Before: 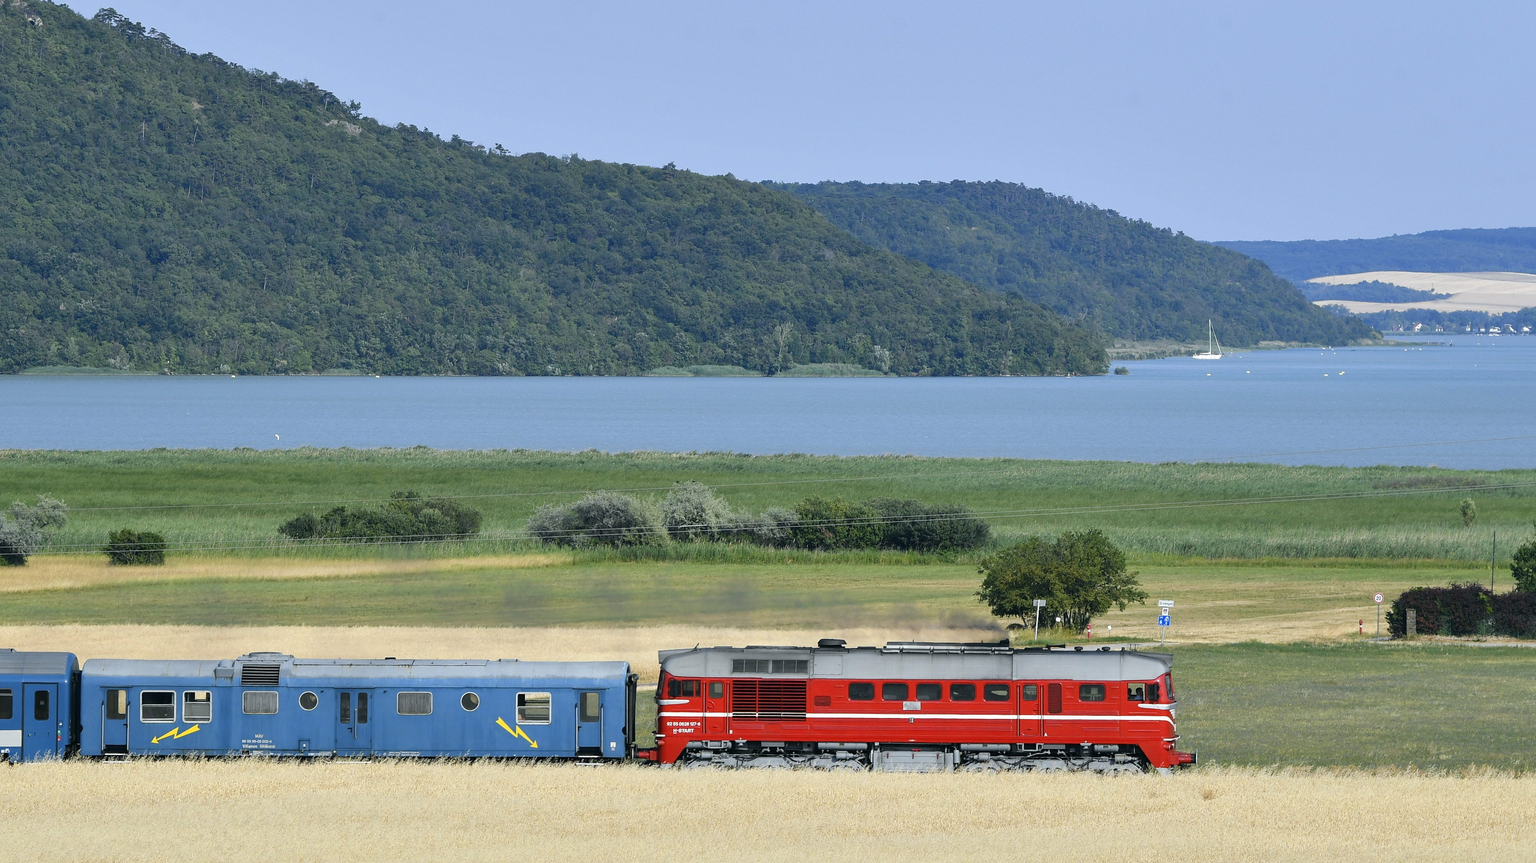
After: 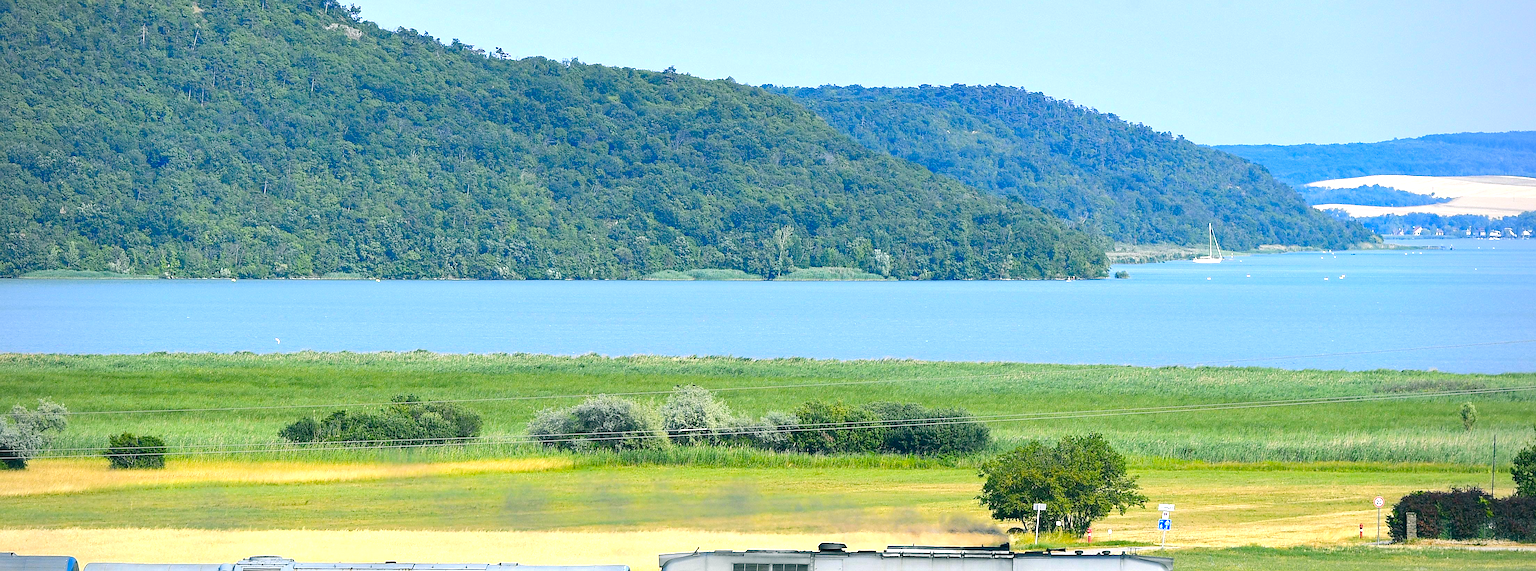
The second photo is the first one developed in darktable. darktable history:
crop: top 11.186%, bottom 22.31%
color balance rgb: shadows lift › chroma 2.021%, shadows lift › hue 138.49°, highlights gain › chroma 1.087%, highlights gain › hue 53.76°, perceptual saturation grading › global saturation 35.755%, perceptual brilliance grading › highlights 17.381%, perceptual brilliance grading › mid-tones 30.907%, perceptual brilliance grading › shadows -30.842%
exposure: exposure 0.169 EV, compensate highlight preservation false
haze removal: compatibility mode true, adaptive false
vignetting: brightness -0.414, saturation -0.301
sharpen: on, module defaults
levels: black 0.019%, levels [0, 0.397, 0.955]
